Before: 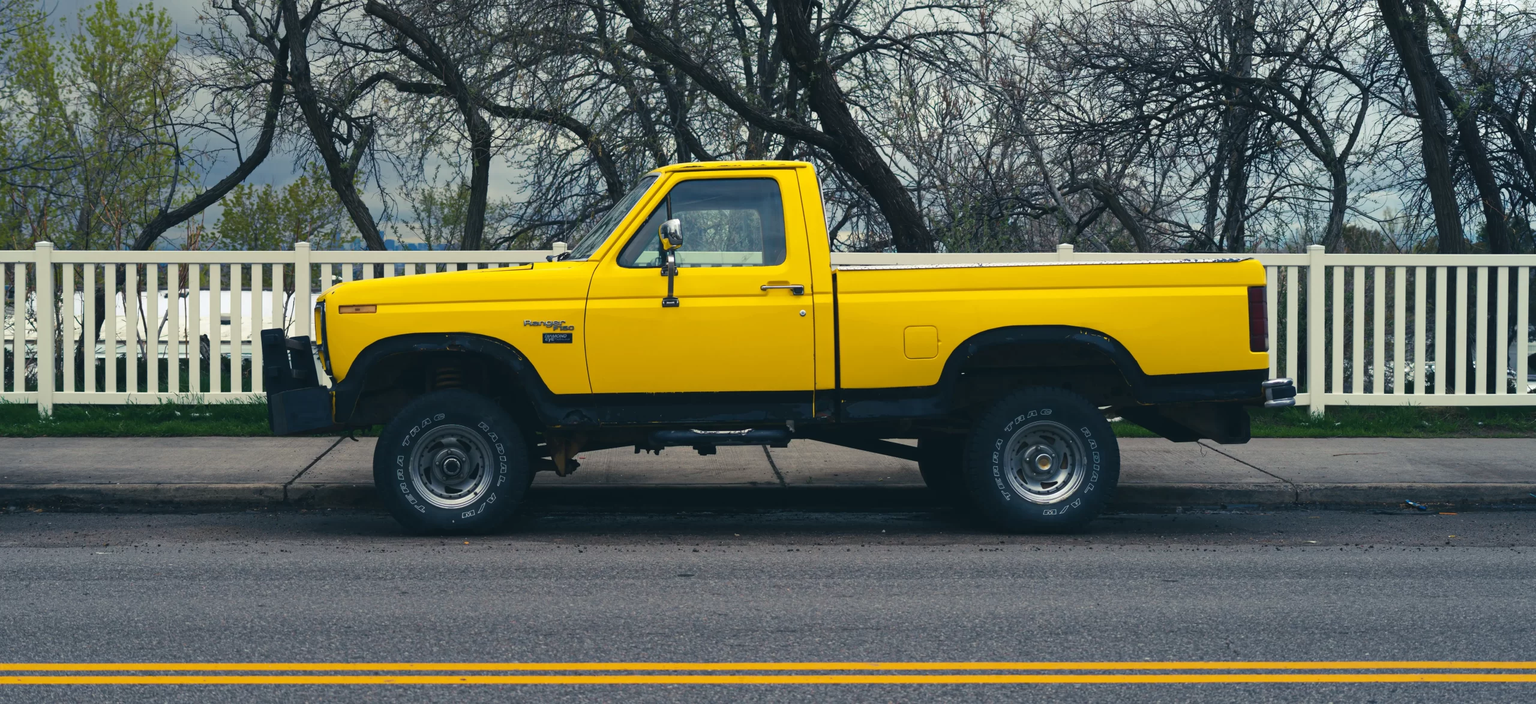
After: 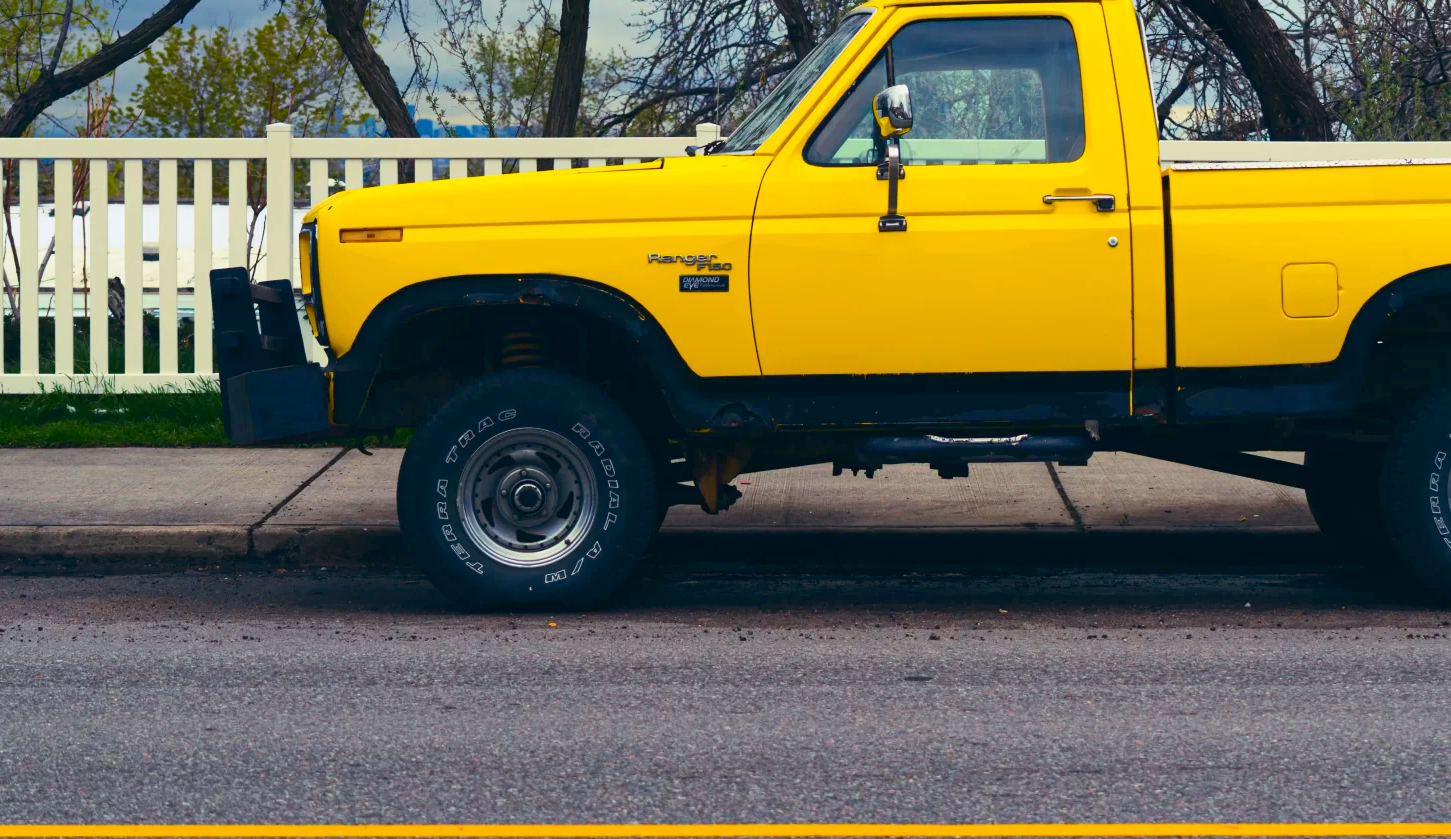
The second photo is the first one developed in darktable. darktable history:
color balance rgb: shadows lift › chroma 4.642%, shadows lift › hue 26.5°, global offset › luminance -0.514%, perceptual saturation grading › global saturation 25.025%, contrast -9.883%
crop: left 8.791%, top 23.877%, right 34.498%, bottom 4.535%
contrast brightness saturation: contrast 0.228, brightness 0.106, saturation 0.288
